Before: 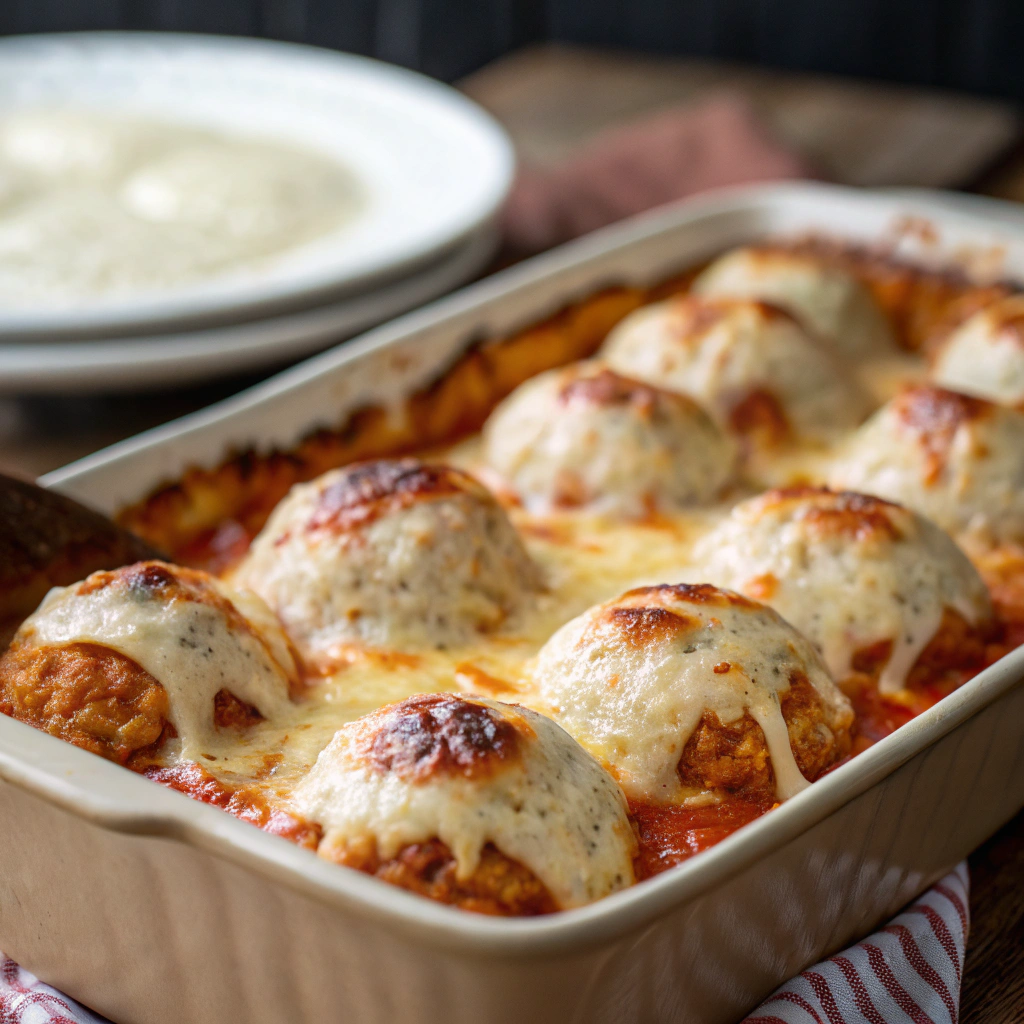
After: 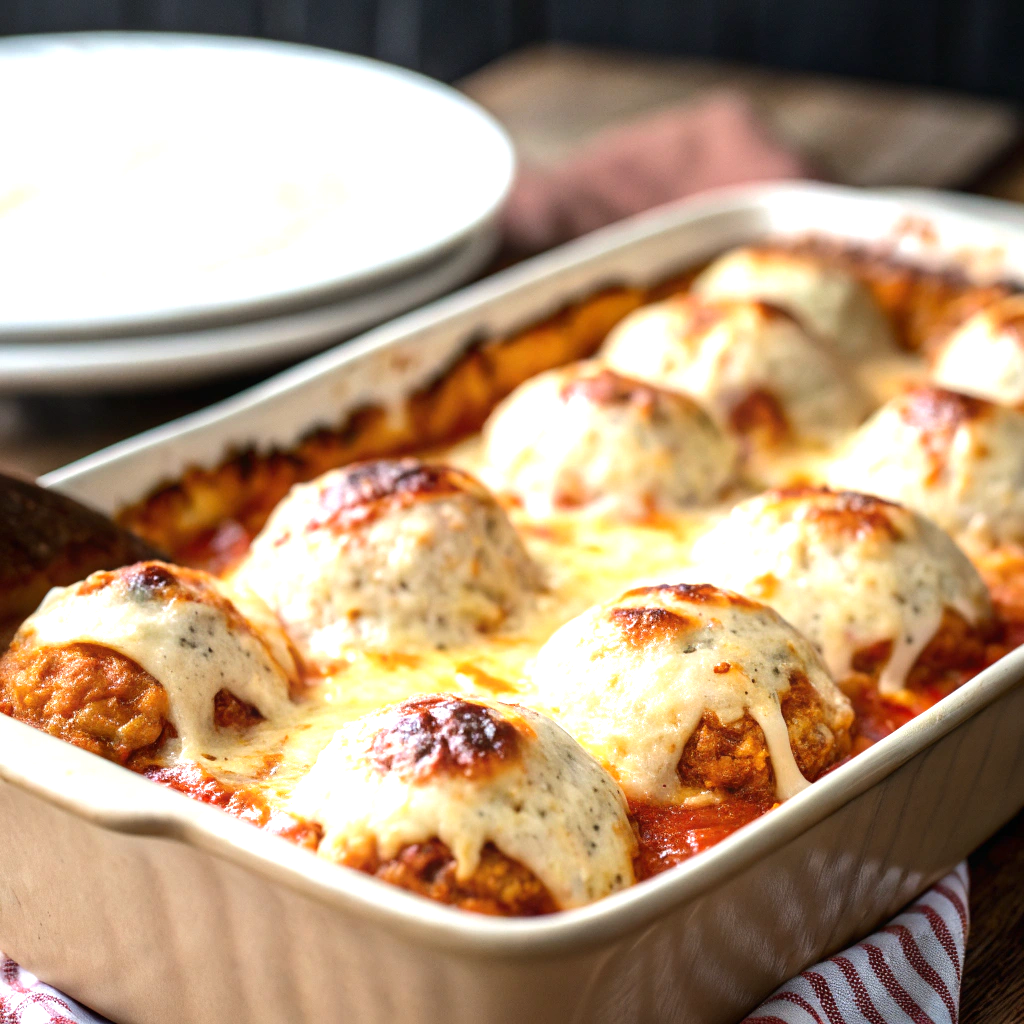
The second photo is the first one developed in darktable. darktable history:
exposure: exposure 0.662 EV, compensate highlight preservation false
tone equalizer: -8 EV -0.385 EV, -7 EV -0.424 EV, -6 EV -0.32 EV, -5 EV -0.23 EV, -3 EV 0.255 EV, -2 EV 0.324 EV, -1 EV 0.387 EV, +0 EV 0.387 EV, edges refinement/feathering 500, mask exposure compensation -1.57 EV, preserve details no
